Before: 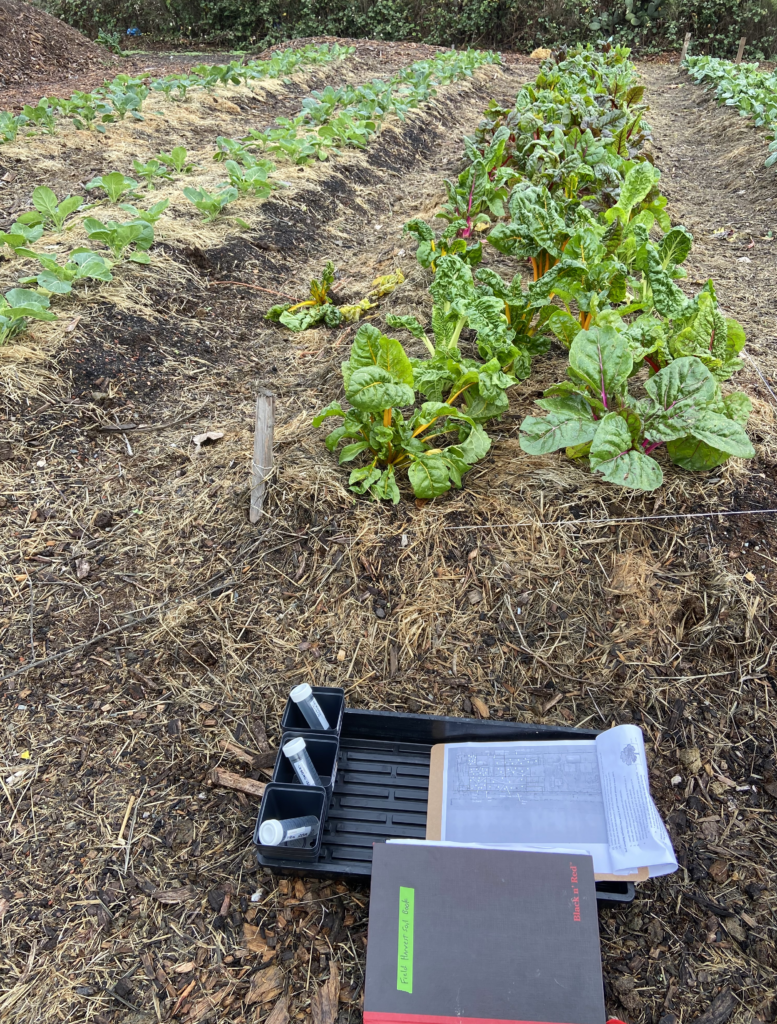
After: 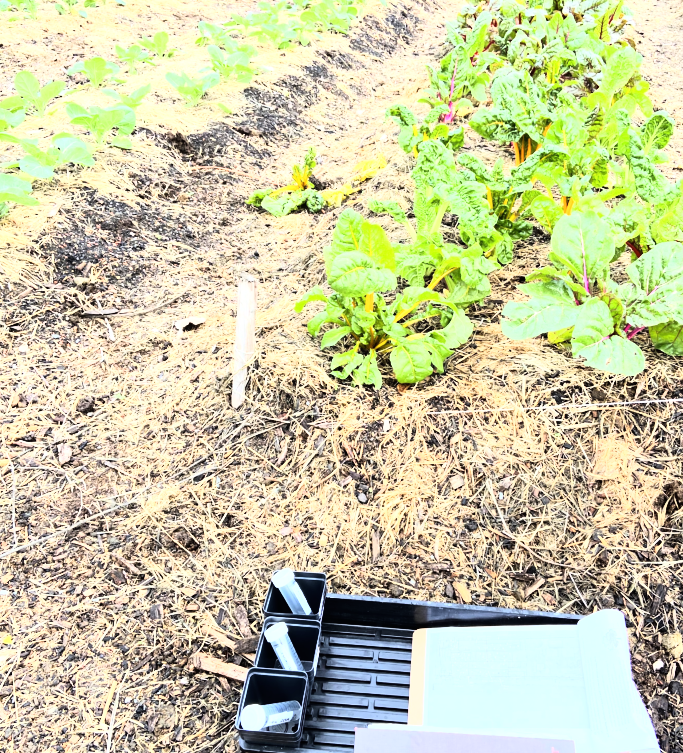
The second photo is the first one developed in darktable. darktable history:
crop and rotate: left 2.425%, top 11.305%, right 9.6%, bottom 15.08%
tone equalizer: on, module defaults
rgb curve: curves: ch0 [(0, 0) (0.21, 0.15) (0.24, 0.21) (0.5, 0.75) (0.75, 0.96) (0.89, 0.99) (1, 1)]; ch1 [(0, 0.02) (0.21, 0.13) (0.25, 0.2) (0.5, 0.67) (0.75, 0.9) (0.89, 0.97) (1, 1)]; ch2 [(0, 0.02) (0.21, 0.13) (0.25, 0.2) (0.5, 0.67) (0.75, 0.9) (0.89, 0.97) (1, 1)], compensate middle gray true
exposure: black level correction 0, exposure 0.9 EV, compensate highlight preservation false
